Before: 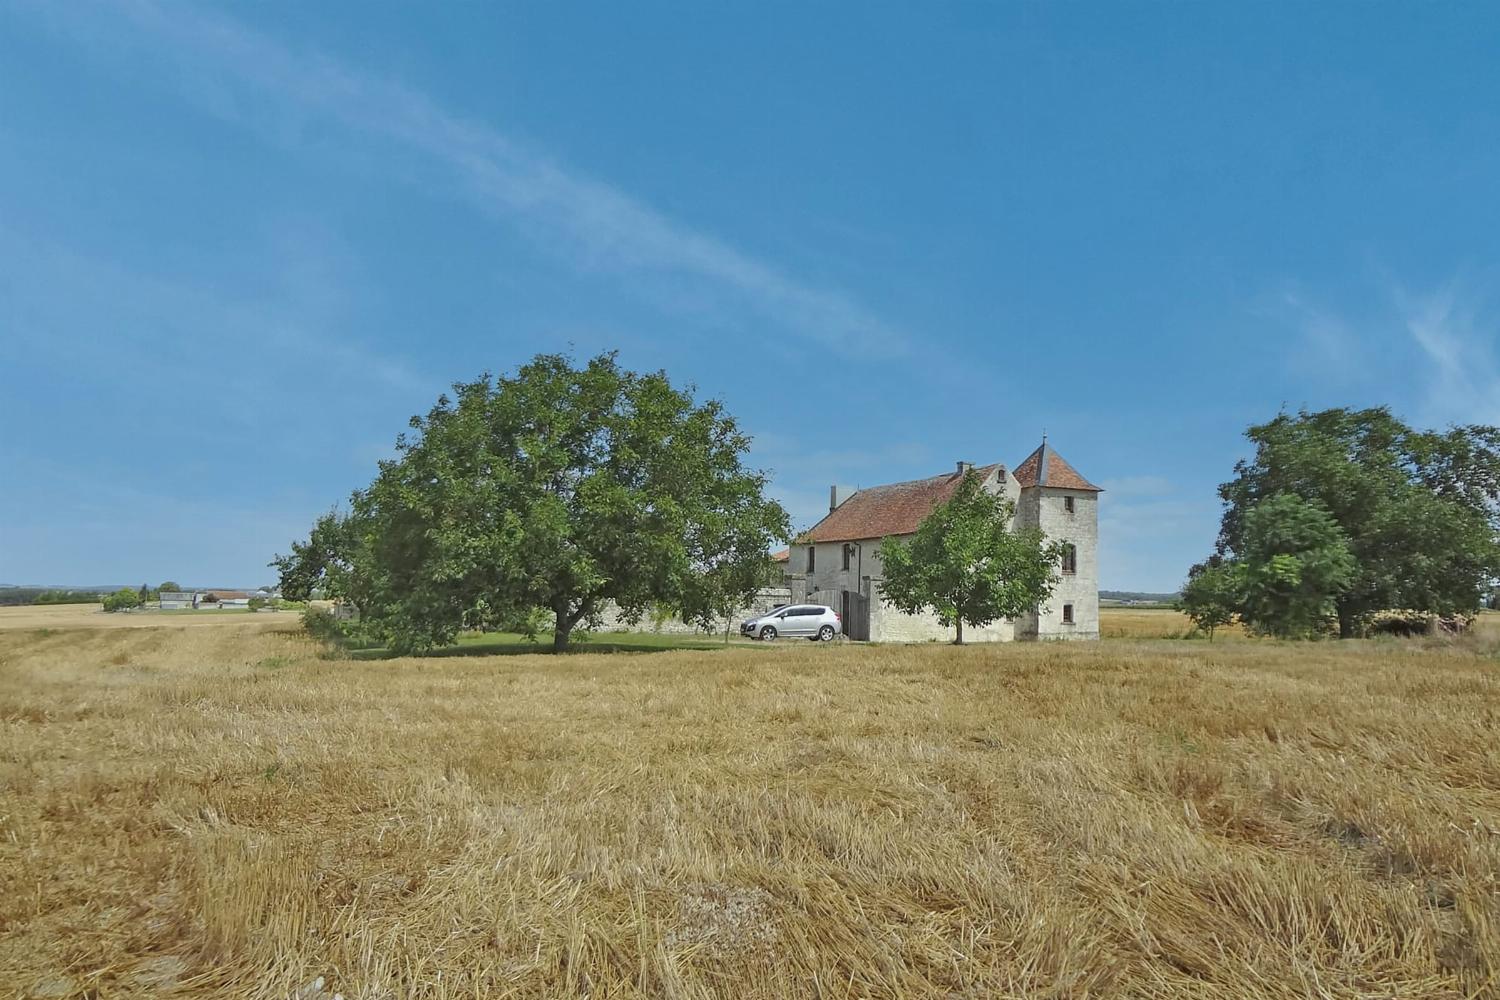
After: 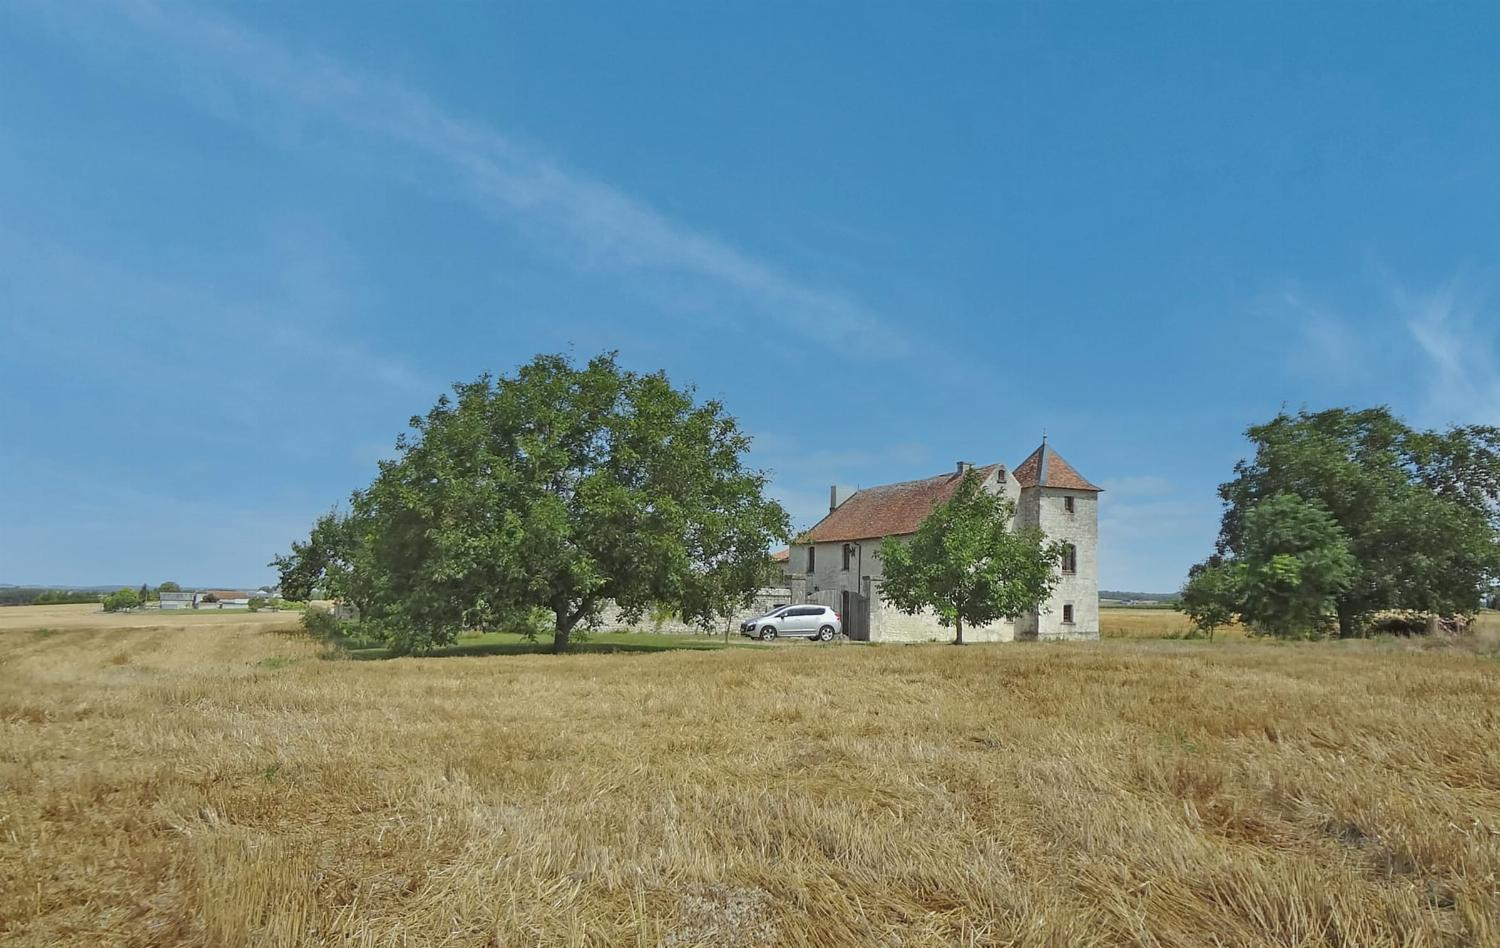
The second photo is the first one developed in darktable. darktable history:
crop and rotate: top 0.013%, bottom 5.121%
